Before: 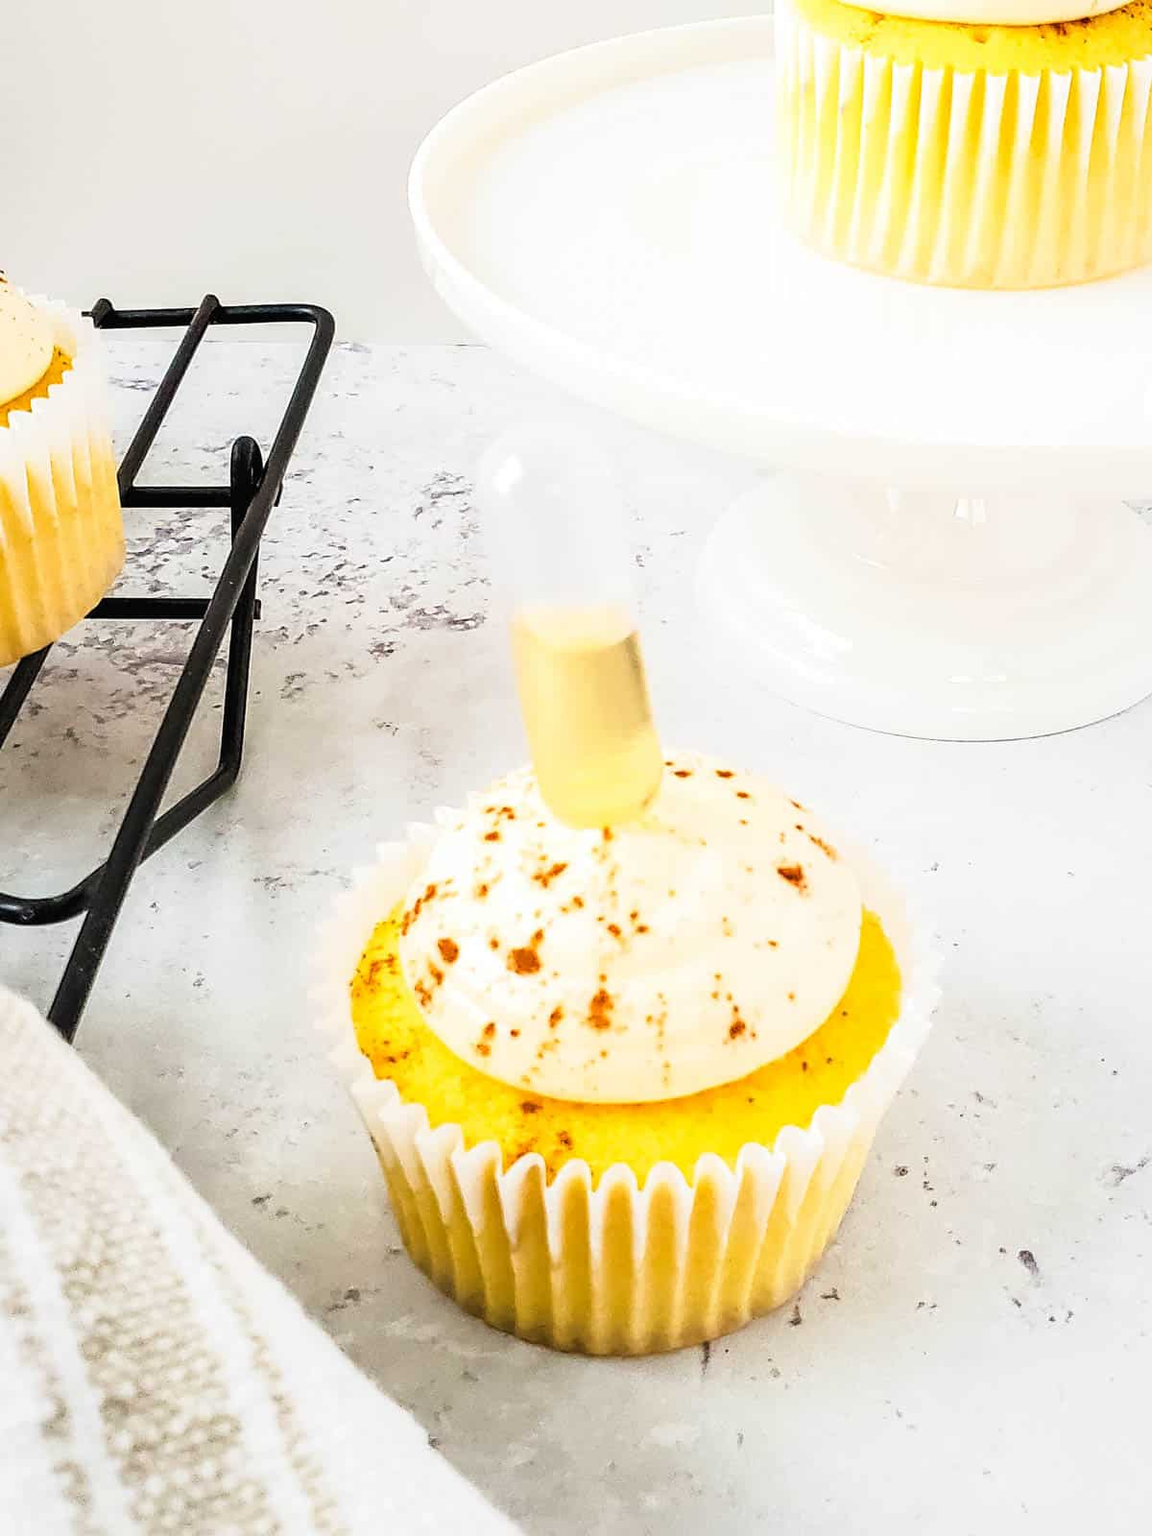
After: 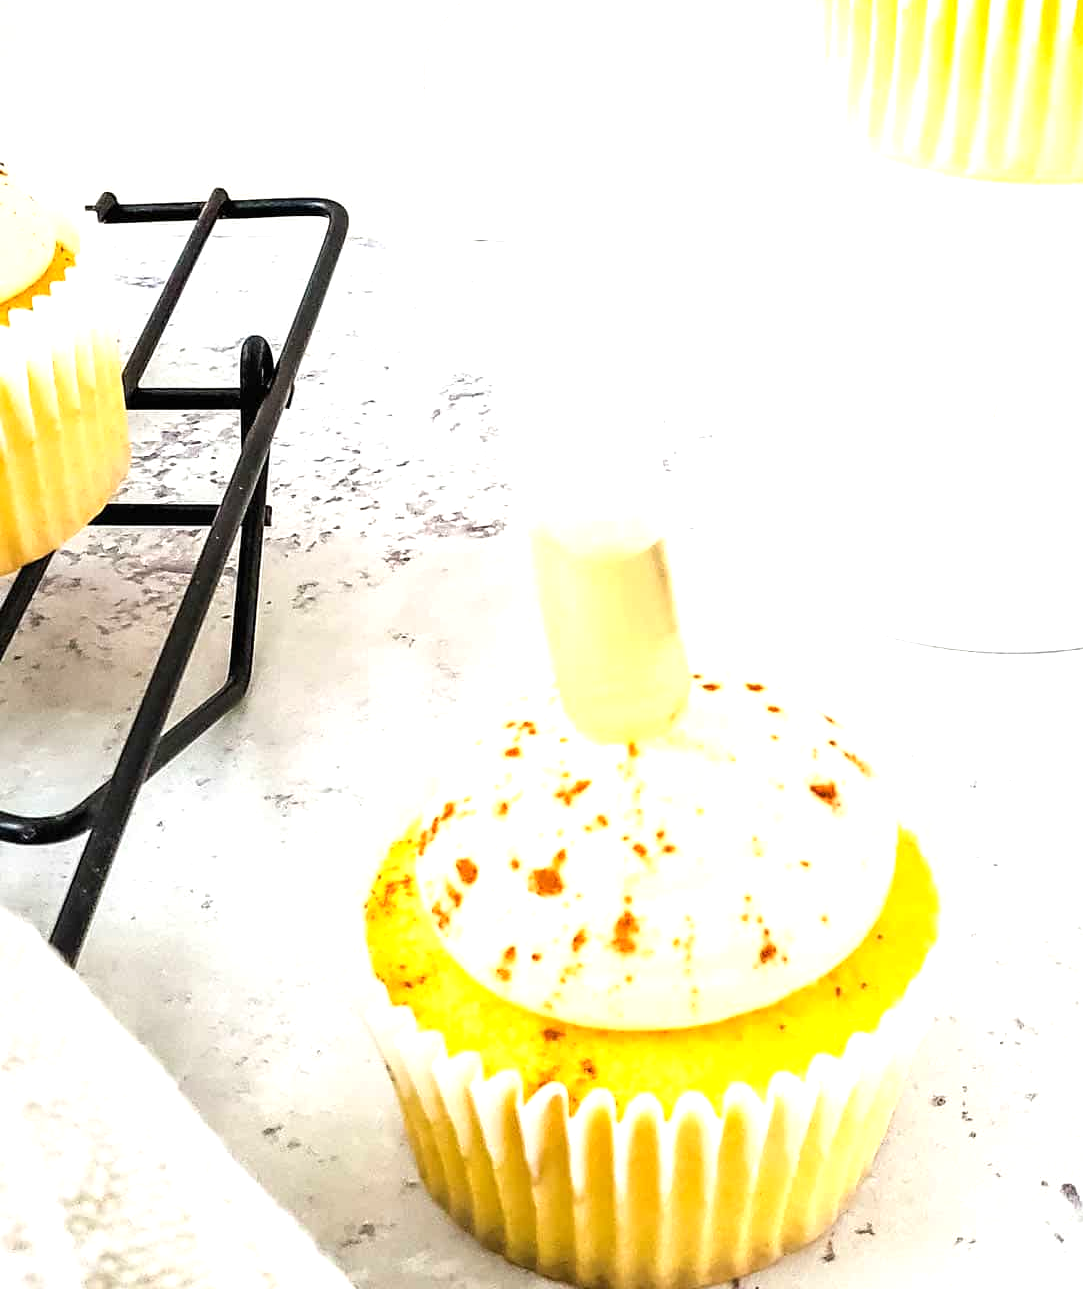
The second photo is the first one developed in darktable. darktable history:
crop: top 7.49%, right 9.717%, bottom 11.943%
exposure: black level correction 0.001, exposure 0.5 EV, compensate exposure bias true, compensate highlight preservation false
tone equalizer: on, module defaults
